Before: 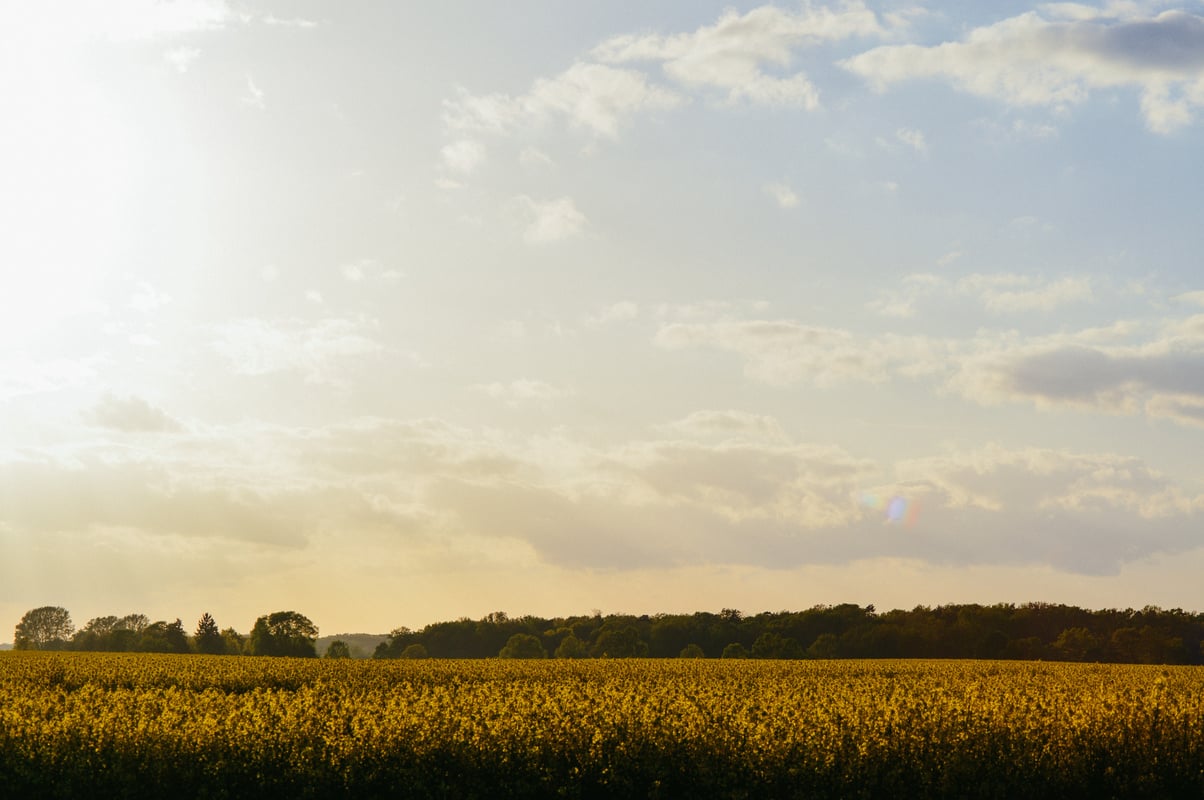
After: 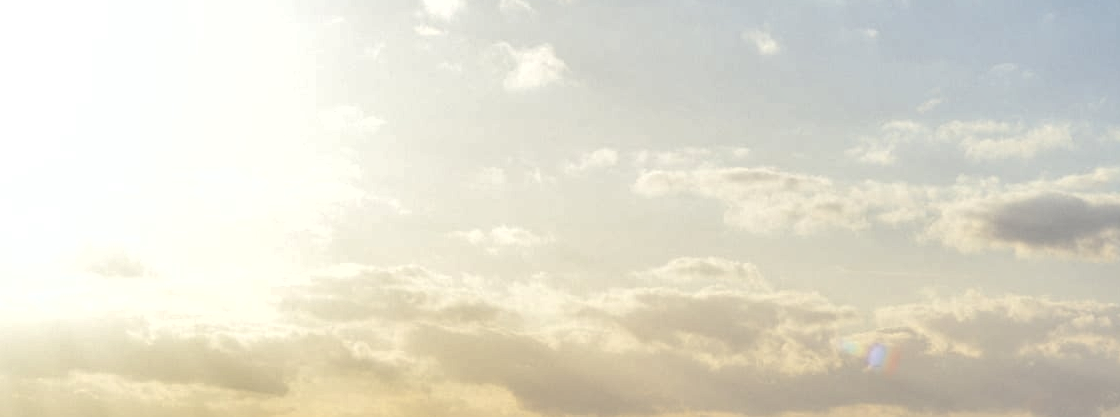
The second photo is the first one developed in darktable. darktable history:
shadows and highlights: highlights color adjustment 0%, low approximation 0.01, soften with gaussian
tone equalizer: -8 EV -0.417 EV, -7 EV -0.389 EV, -6 EV -0.333 EV, -5 EV -0.222 EV, -3 EV 0.222 EV, -2 EV 0.333 EV, -1 EV 0.389 EV, +0 EV 0.417 EV, edges refinement/feathering 500, mask exposure compensation -1.57 EV, preserve details no
crop: left 1.744%, top 19.225%, right 5.069%, bottom 28.357%
